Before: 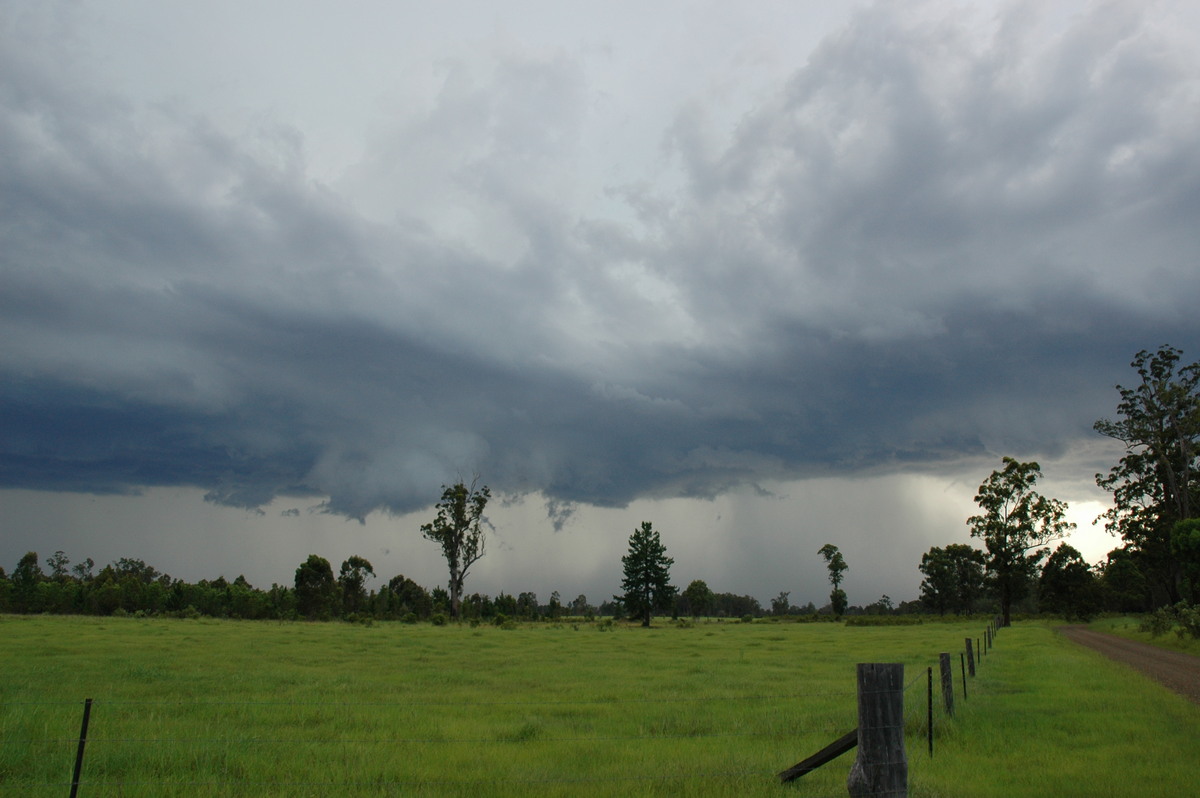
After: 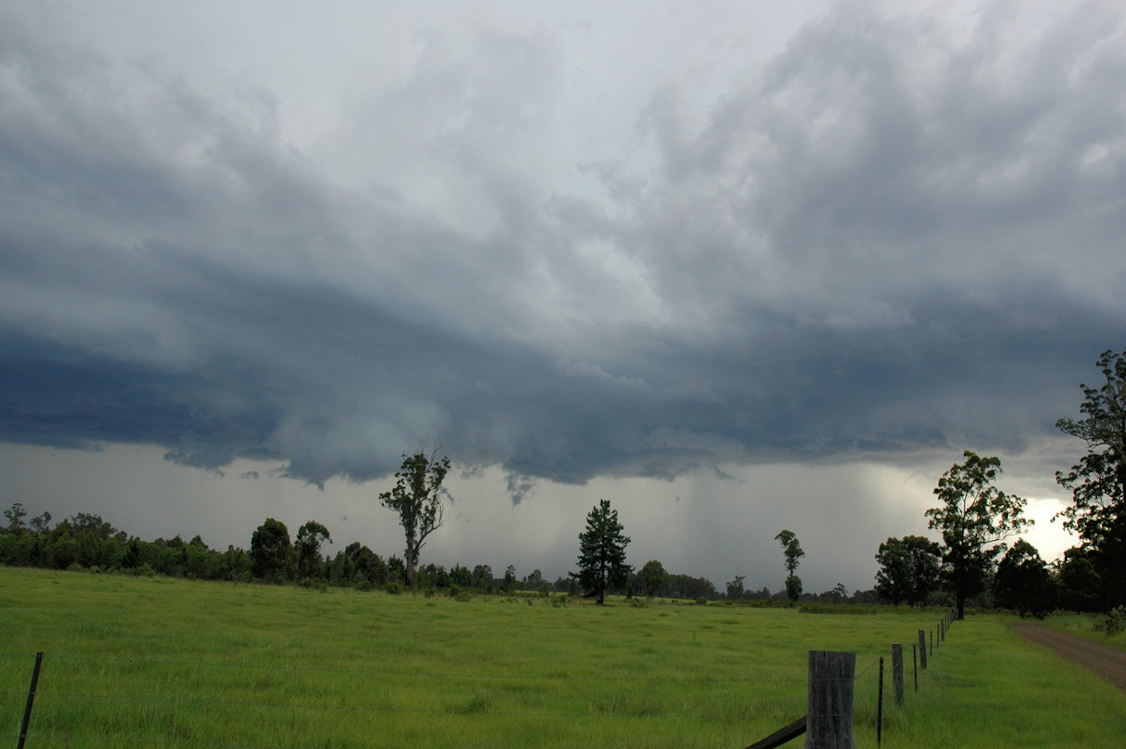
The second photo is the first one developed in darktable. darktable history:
crop and rotate: angle -2.51°
tone equalizer: -8 EV -1.87 EV, -7 EV -1.16 EV, -6 EV -1.64 EV
